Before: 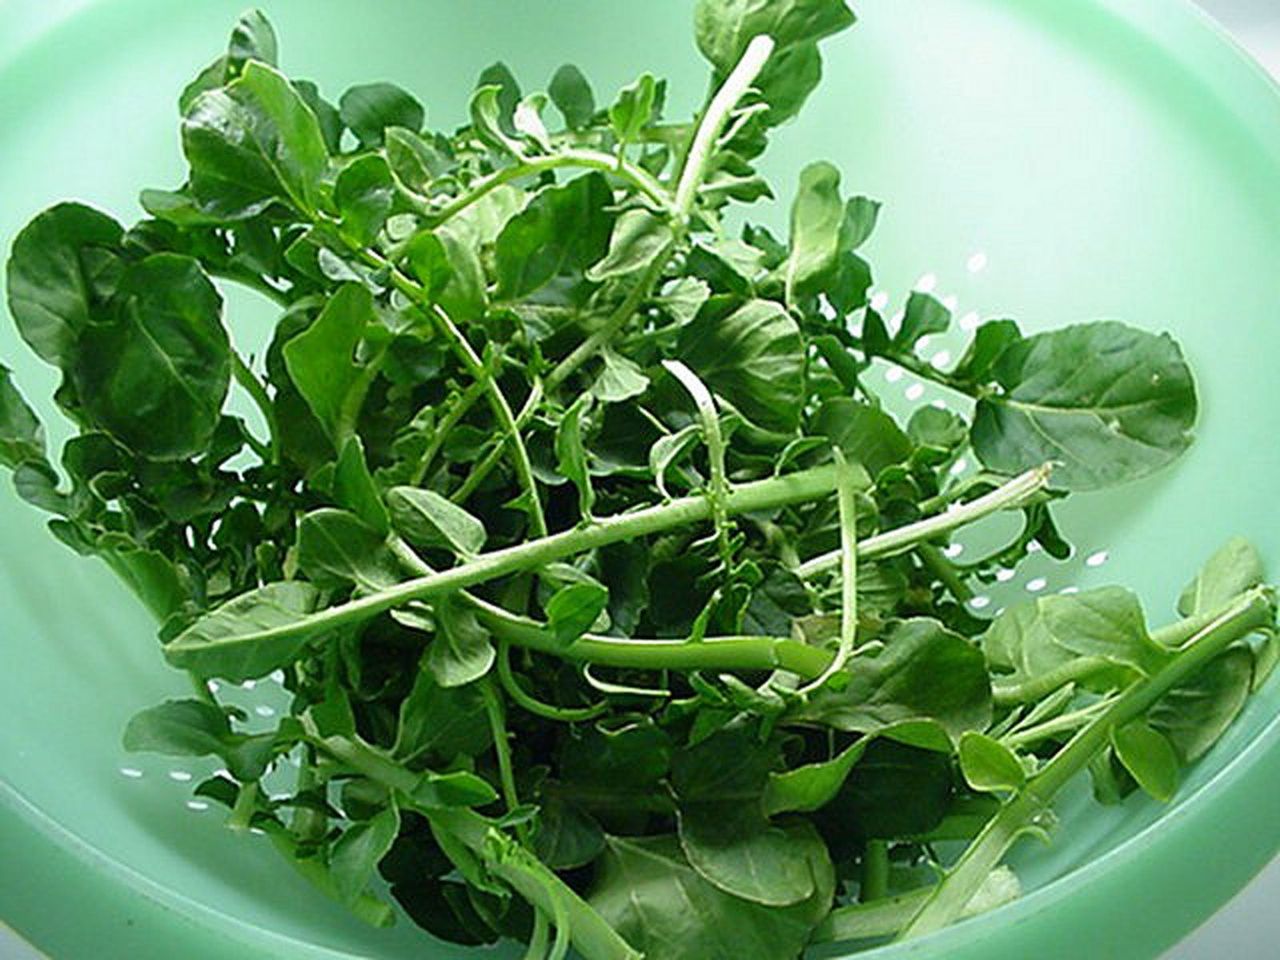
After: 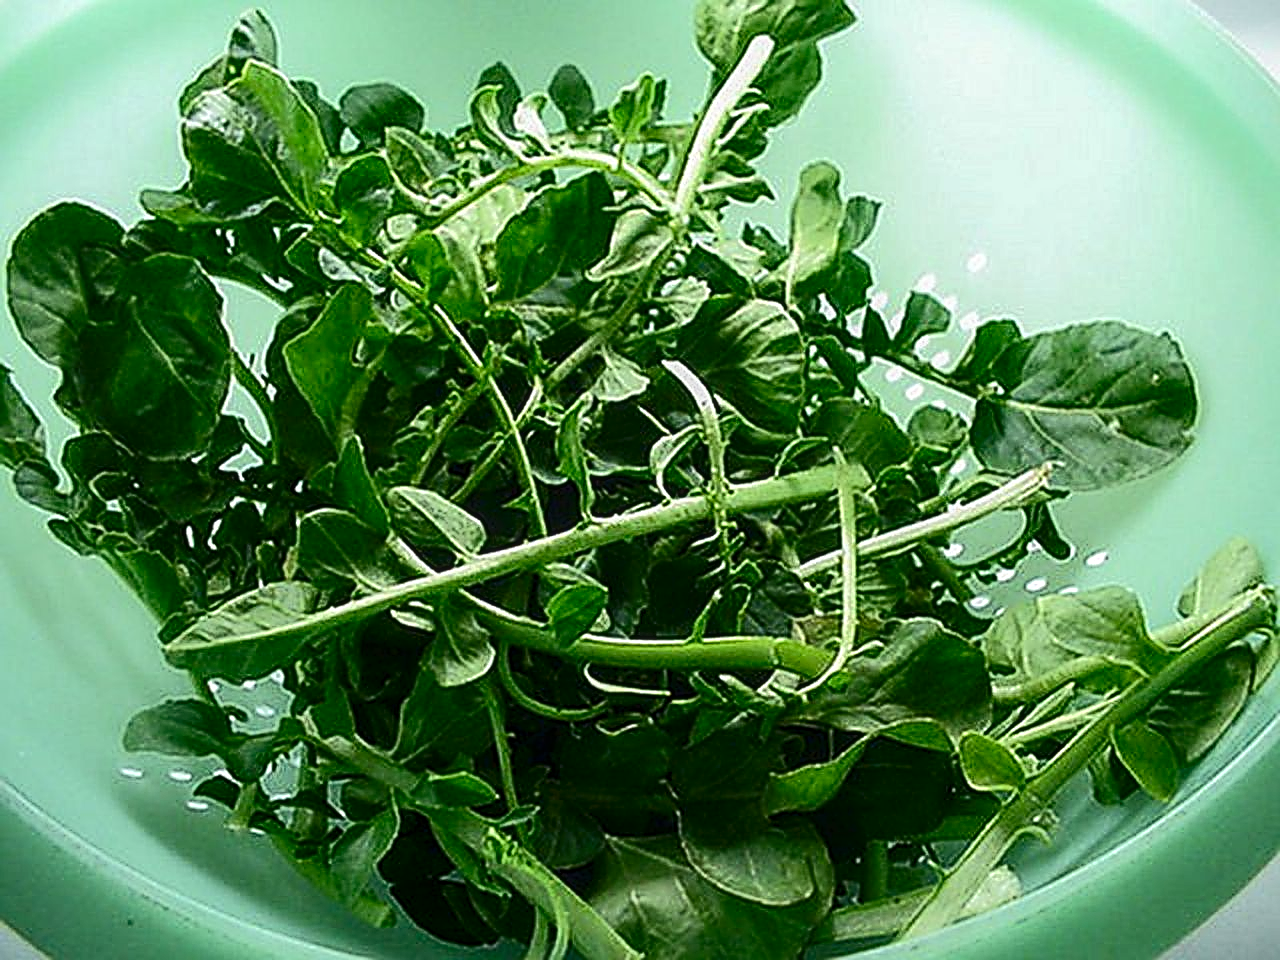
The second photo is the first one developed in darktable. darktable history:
sharpen: amount 0.902
local contrast: on, module defaults
tone curve: curves: ch0 [(0, 0) (0.003, 0.006) (0.011, 0.011) (0.025, 0.02) (0.044, 0.032) (0.069, 0.035) (0.1, 0.046) (0.136, 0.063) (0.177, 0.089) (0.224, 0.12) (0.277, 0.16) (0.335, 0.206) (0.399, 0.268) (0.468, 0.359) (0.543, 0.466) (0.623, 0.582) (0.709, 0.722) (0.801, 0.808) (0.898, 0.886) (1, 1)], color space Lab, independent channels
